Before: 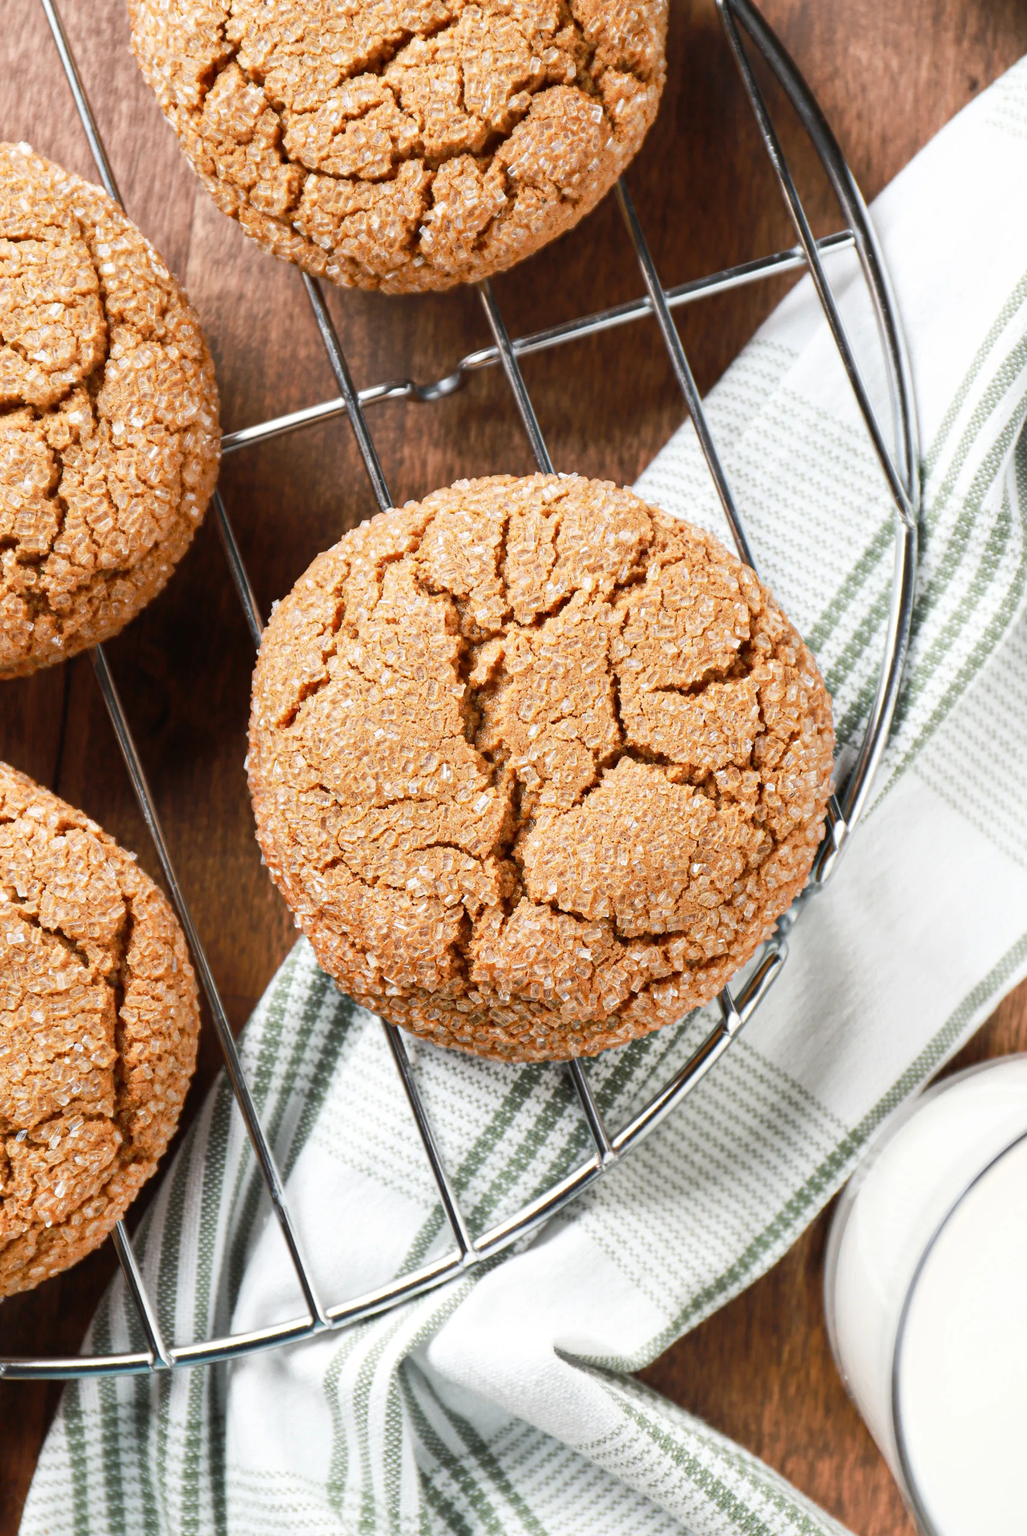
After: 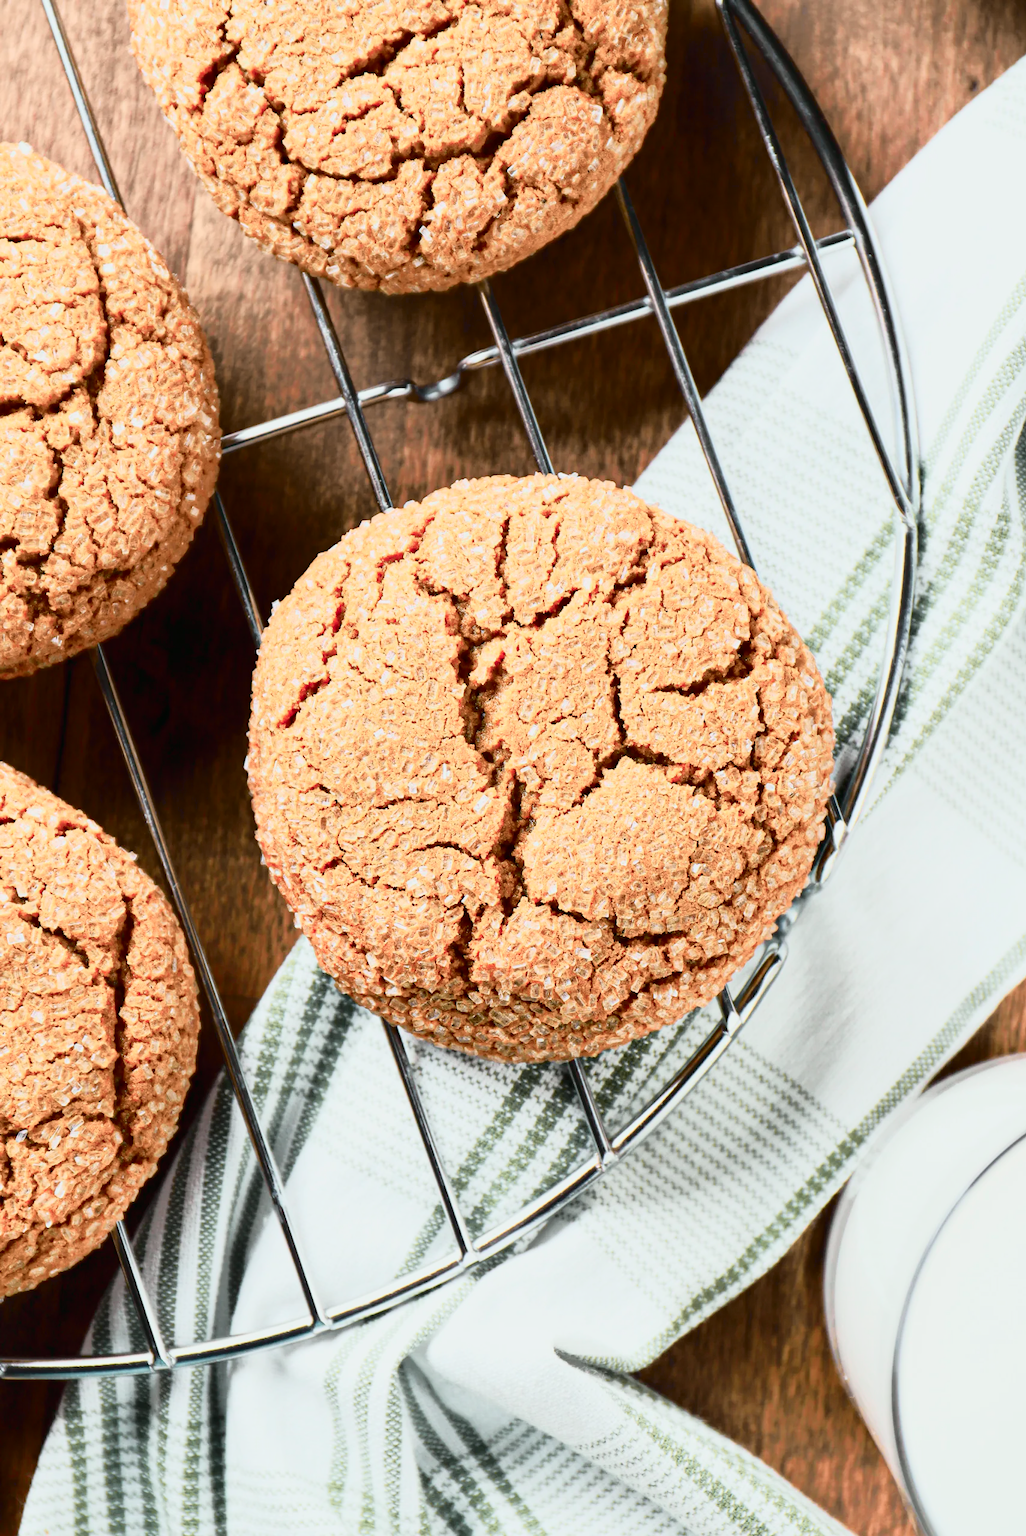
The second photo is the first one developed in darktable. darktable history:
tone curve: curves: ch0 [(0, 0) (0.081, 0.044) (0.192, 0.125) (0.283, 0.238) (0.416, 0.449) (0.495, 0.524) (0.661, 0.756) (0.788, 0.87) (1, 0.951)]; ch1 [(0, 0) (0.161, 0.092) (0.35, 0.33) (0.392, 0.392) (0.427, 0.426) (0.479, 0.472) (0.505, 0.497) (0.521, 0.524) (0.567, 0.56) (0.583, 0.592) (0.625, 0.627) (0.678, 0.733) (1, 1)]; ch2 [(0, 0) (0.346, 0.362) (0.404, 0.427) (0.502, 0.499) (0.531, 0.523) (0.544, 0.561) (0.58, 0.59) (0.629, 0.642) (0.717, 0.678) (1, 1)], color space Lab, independent channels, preserve colors none
tone equalizer: on, module defaults
